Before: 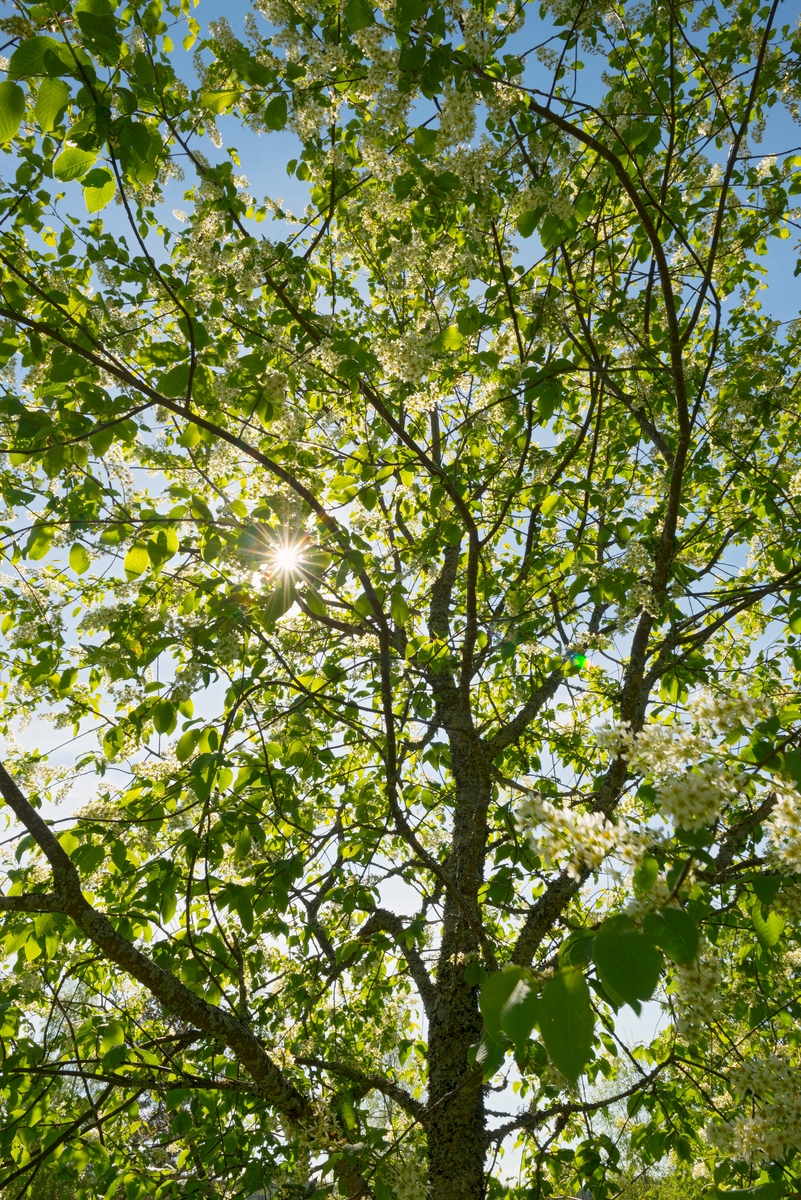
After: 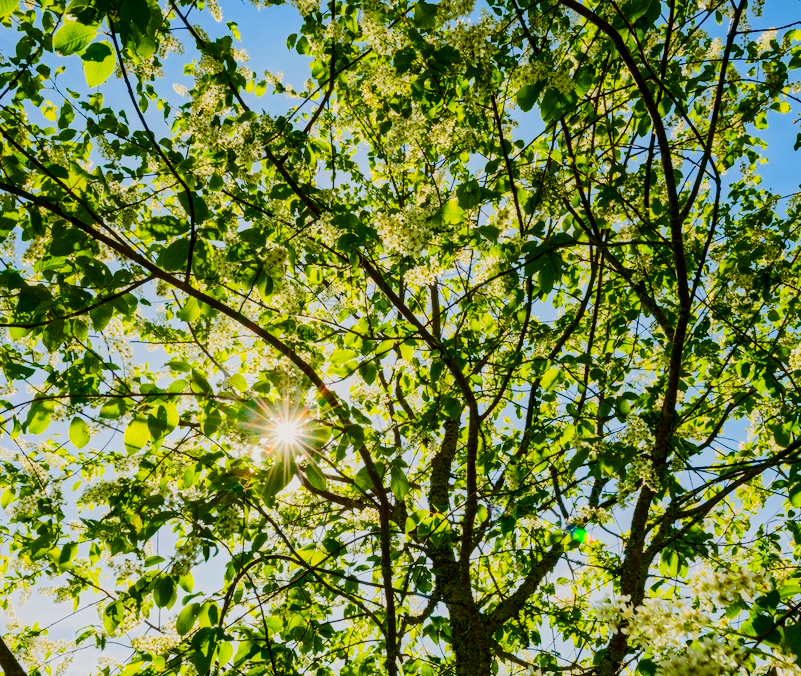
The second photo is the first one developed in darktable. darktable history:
exposure: black level correction 0.009, exposure -0.167 EV, compensate highlight preservation false
local contrast: on, module defaults
crop and rotate: top 10.535%, bottom 33.127%
color balance rgb: perceptual saturation grading › global saturation 20%, perceptual saturation grading › highlights -25.454%, perceptual saturation grading › shadows 49.858%, global vibrance -8.678%, contrast -13.377%, saturation formula JzAzBz (2021)
contrast brightness saturation: contrast 0.124, brightness -0.119, saturation 0.202
haze removal: compatibility mode true, adaptive false
tone equalizer: -7 EV 0.151 EV, -6 EV 0.64 EV, -5 EV 1.13 EV, -4 EV 1.33 EV, -3 EV 1.12 EV, -2 EV 0.6 EV, -1 EV 0.158 EV, edges refinement/feathering 500, mask exposure compensation -1.57 EV, preserve details no
